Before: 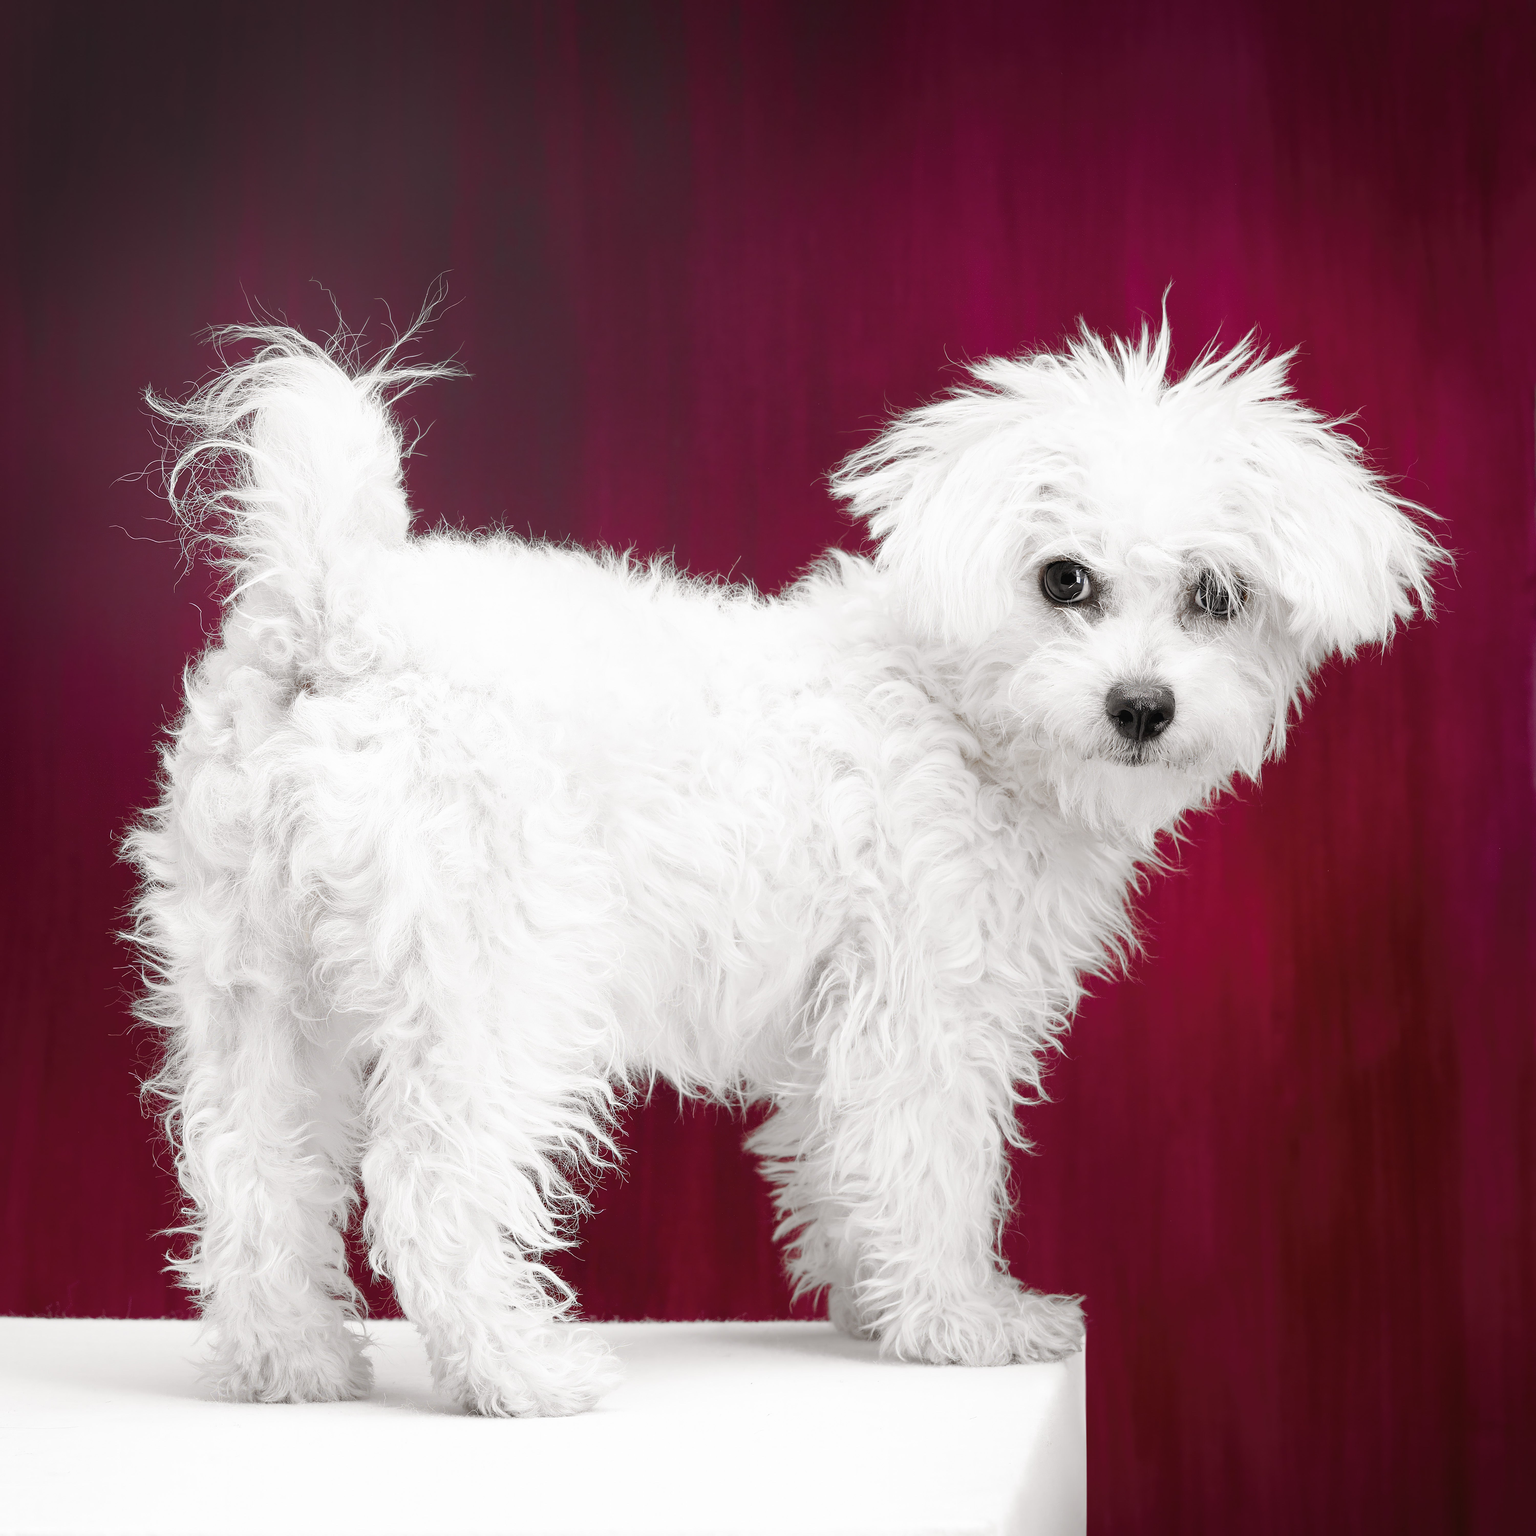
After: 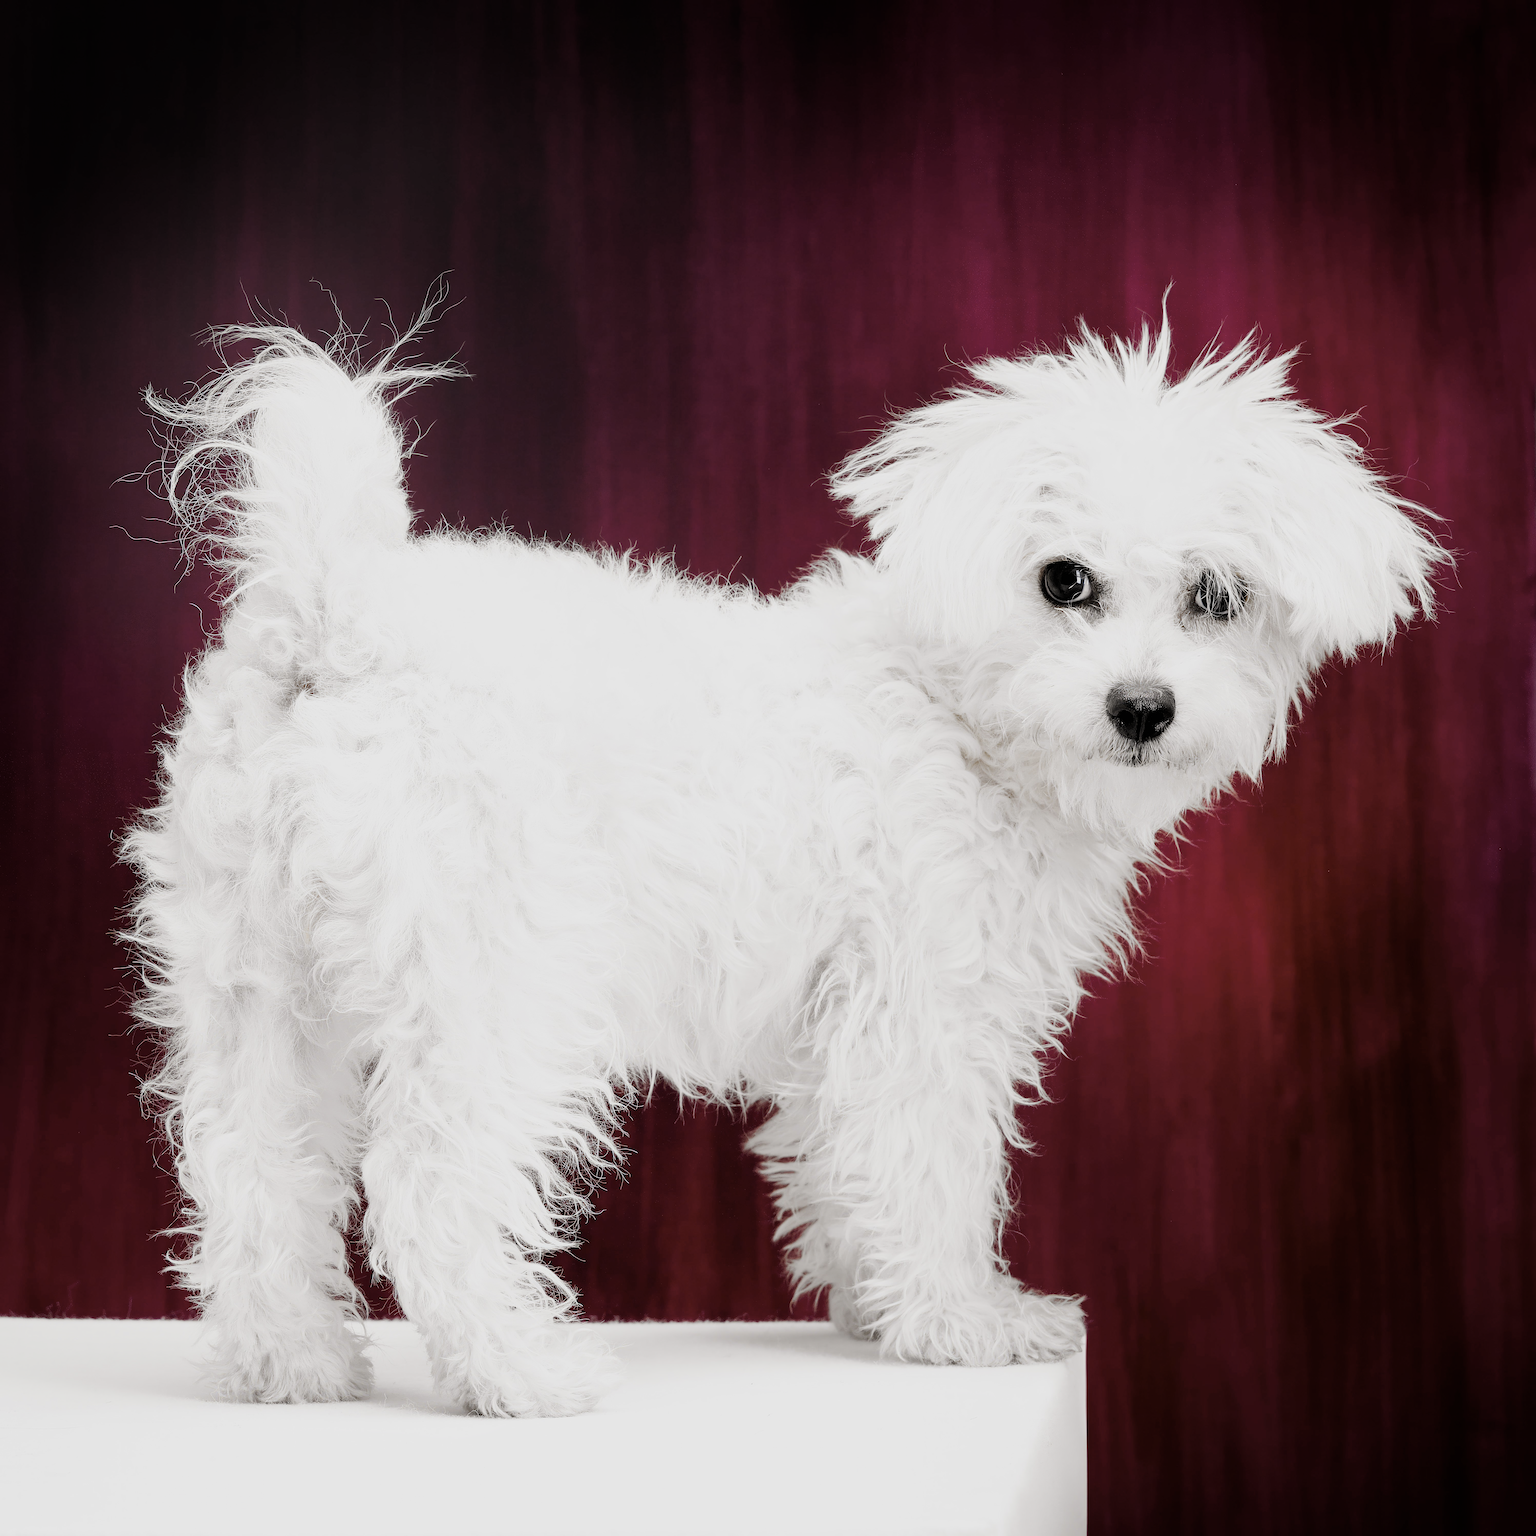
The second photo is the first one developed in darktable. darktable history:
color contrast: green-magenta contrast 0.8, blue-yellow contrast 1.1, unbound 0
shadows and highlights: shadows 25, highlights -25
filmic rgb: black relative exposure -5 EV, hardness 2.88, contrast 1.5
